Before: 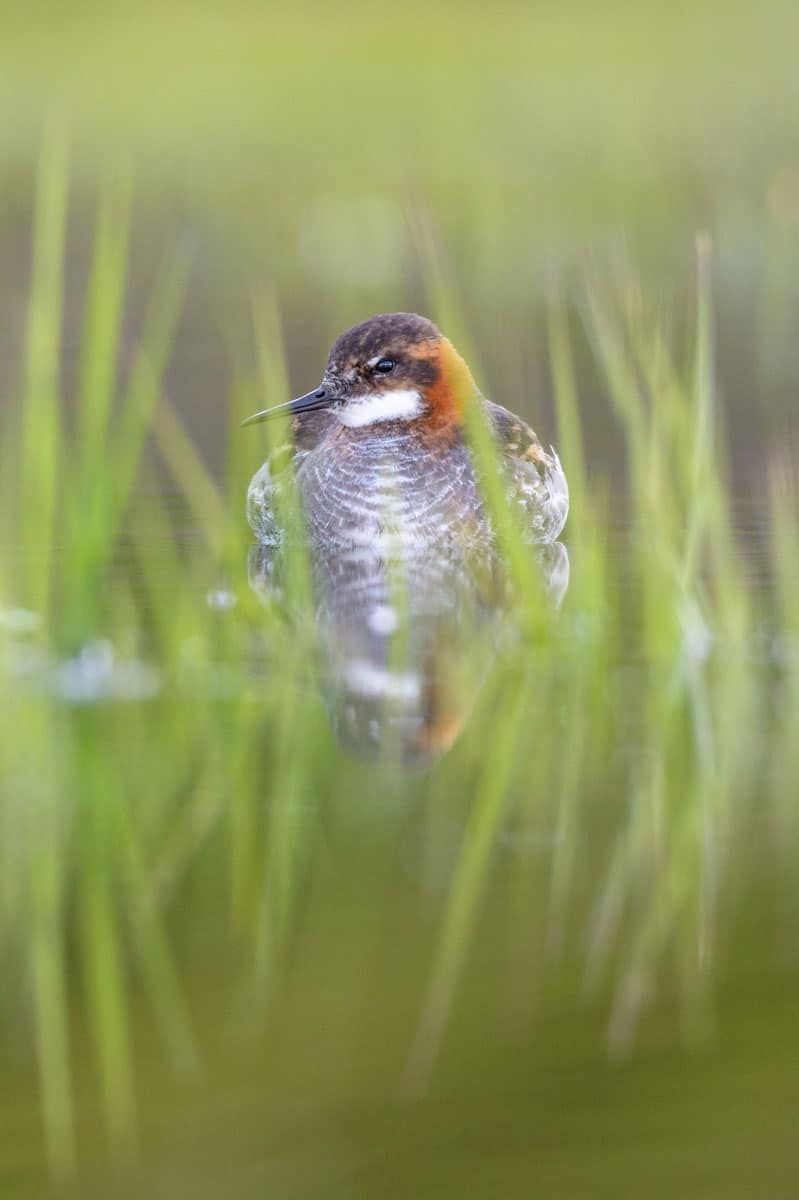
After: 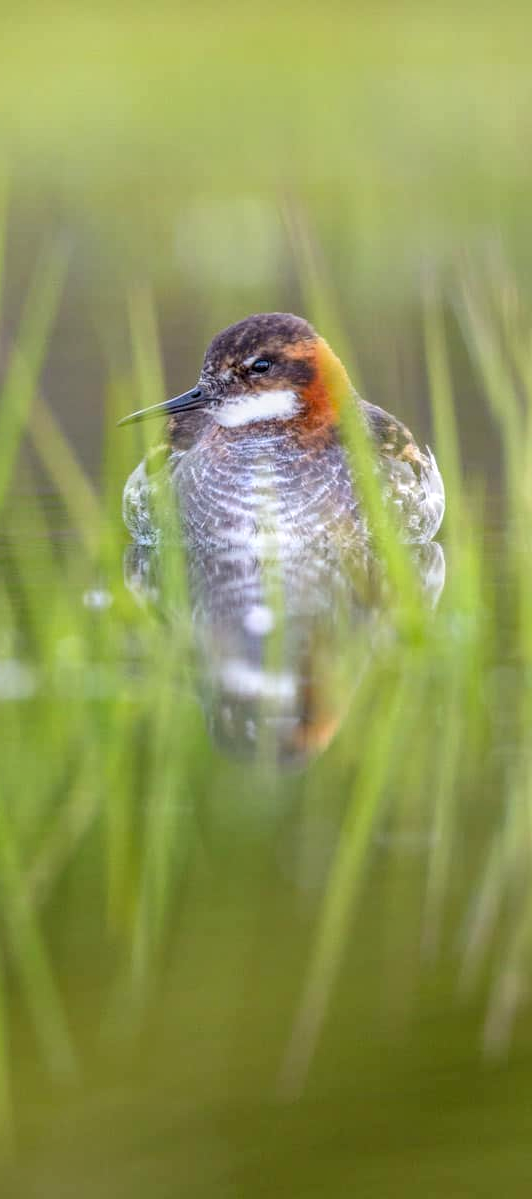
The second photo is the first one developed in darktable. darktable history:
contrast brightness saturation: contrast 0.04, saturation 0.16
local contrast: highlights 0%, shadows 0%, detail 133%
crop and rotate: left 15.546%, right 17.787%
